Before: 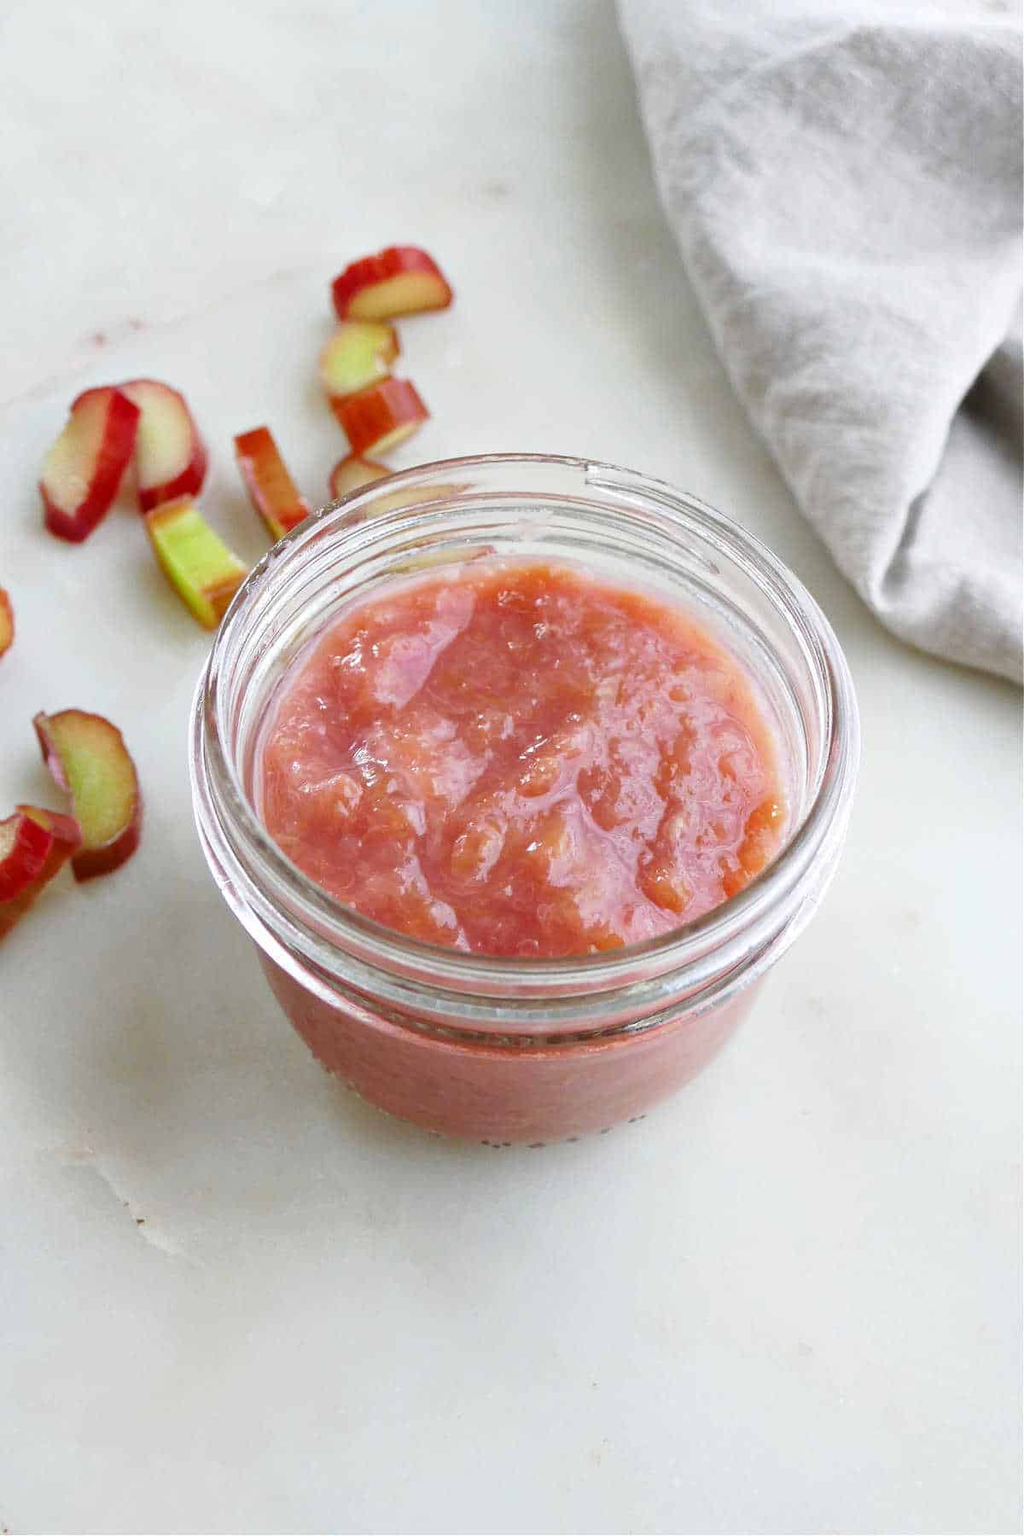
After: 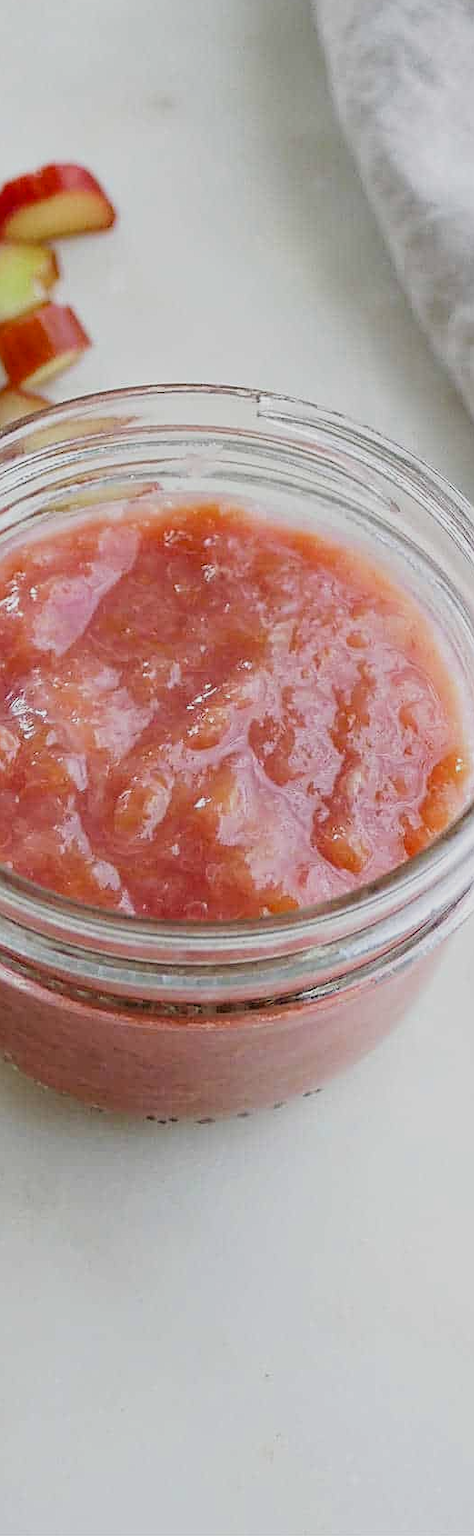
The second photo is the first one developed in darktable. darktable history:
exposure: black level correction 0.006, exposure -0.221 EV, compensate highlight preservation false
sharpen: on, module defaults
filmic rgb: black relative exposure -7.72 EV, white relative exposure 4.39 EV, hardness 3.75, latitude 49.17%, contrast 1.1, iterations of high-quality reconstruction 0
crop: left 33.656%, top 6.069%, right 22.834%
